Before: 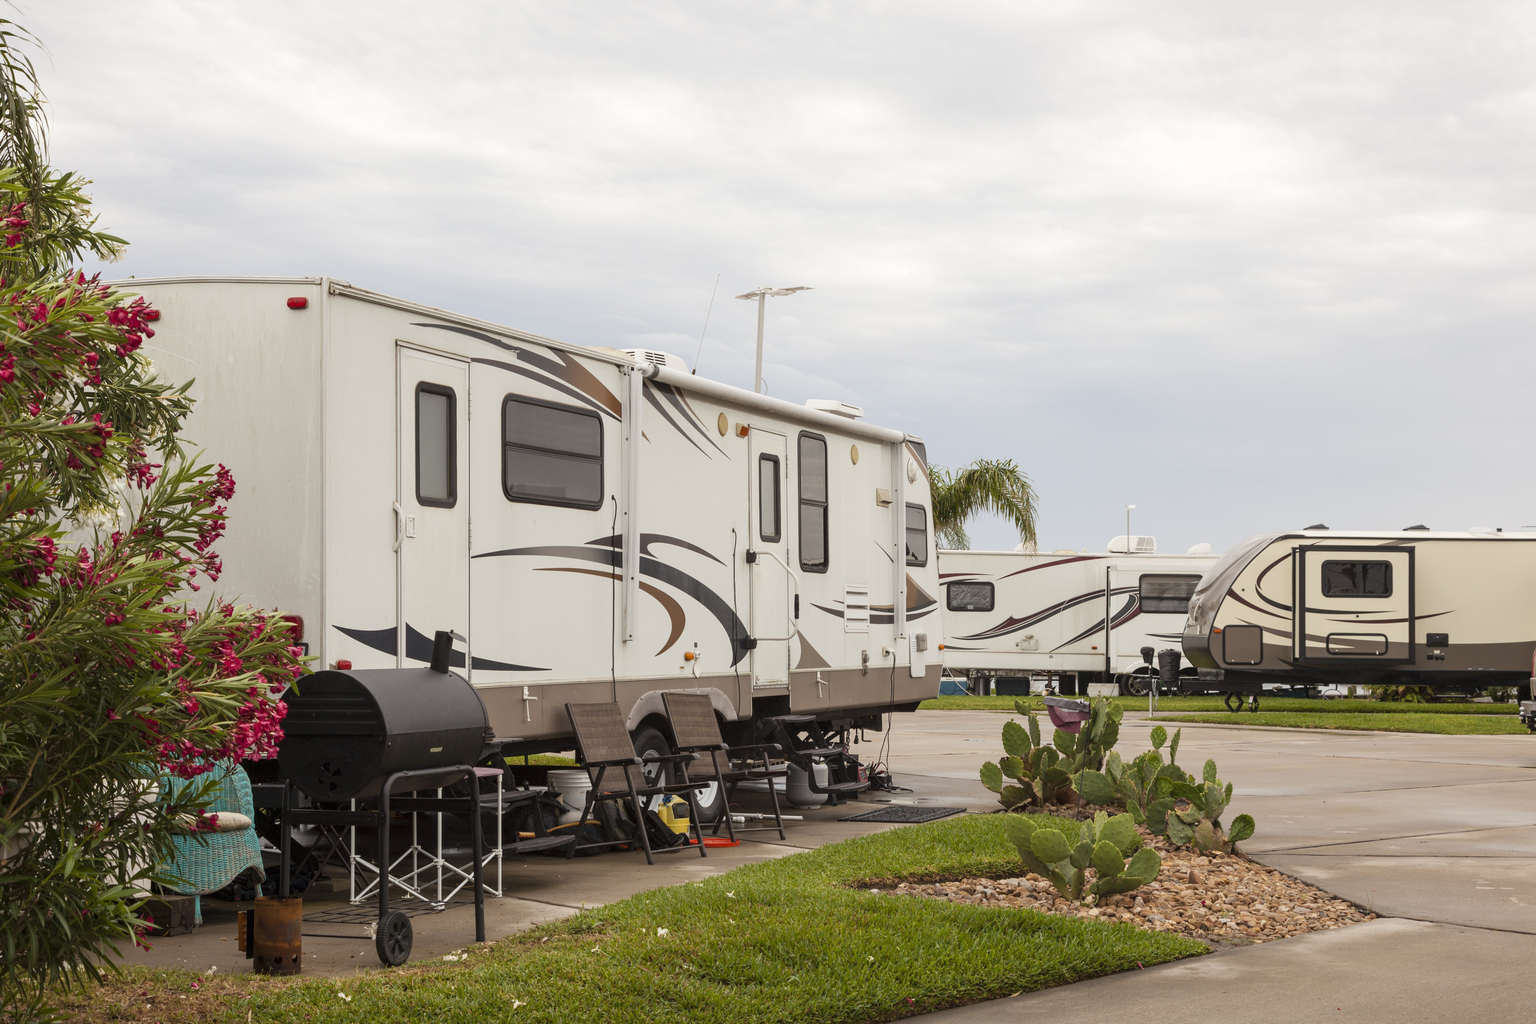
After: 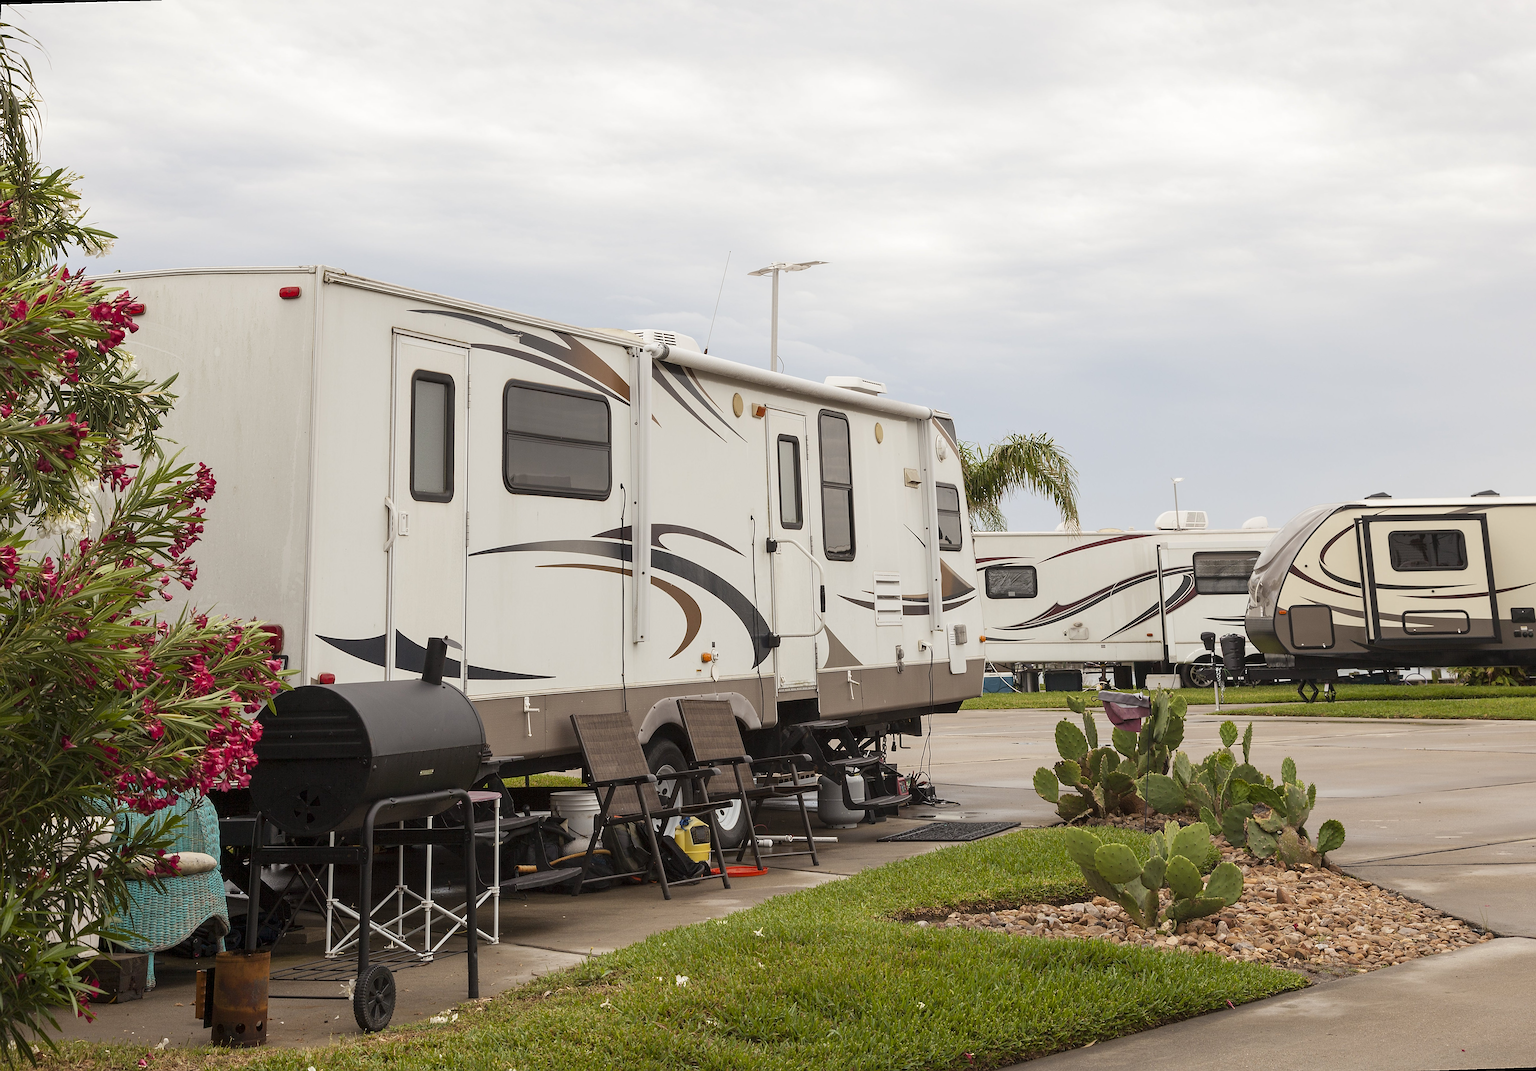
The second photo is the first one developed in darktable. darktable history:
sharpen: radius 1.4, amount 1.25, threshold 0.7
rotate and perspective: rotation -1.68°, lens shift (vertical) -0.146, crop left 0.049, crop right 0.912, crop top 0.032, crop bottom 0.96
tone equalizer: on, module defaults
